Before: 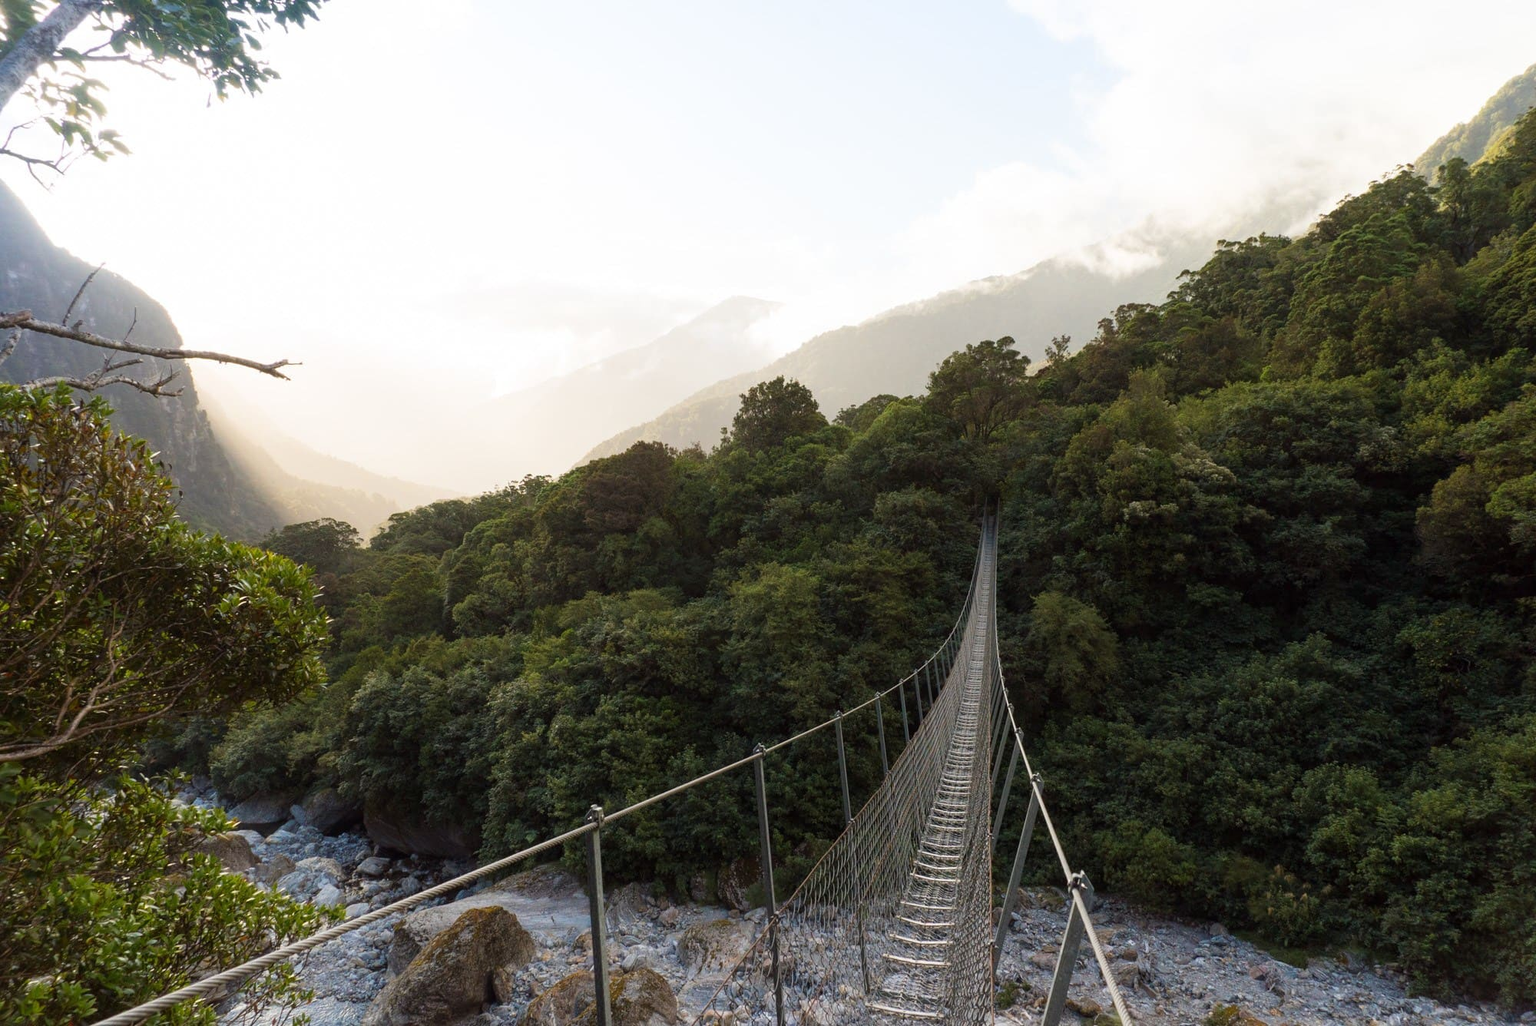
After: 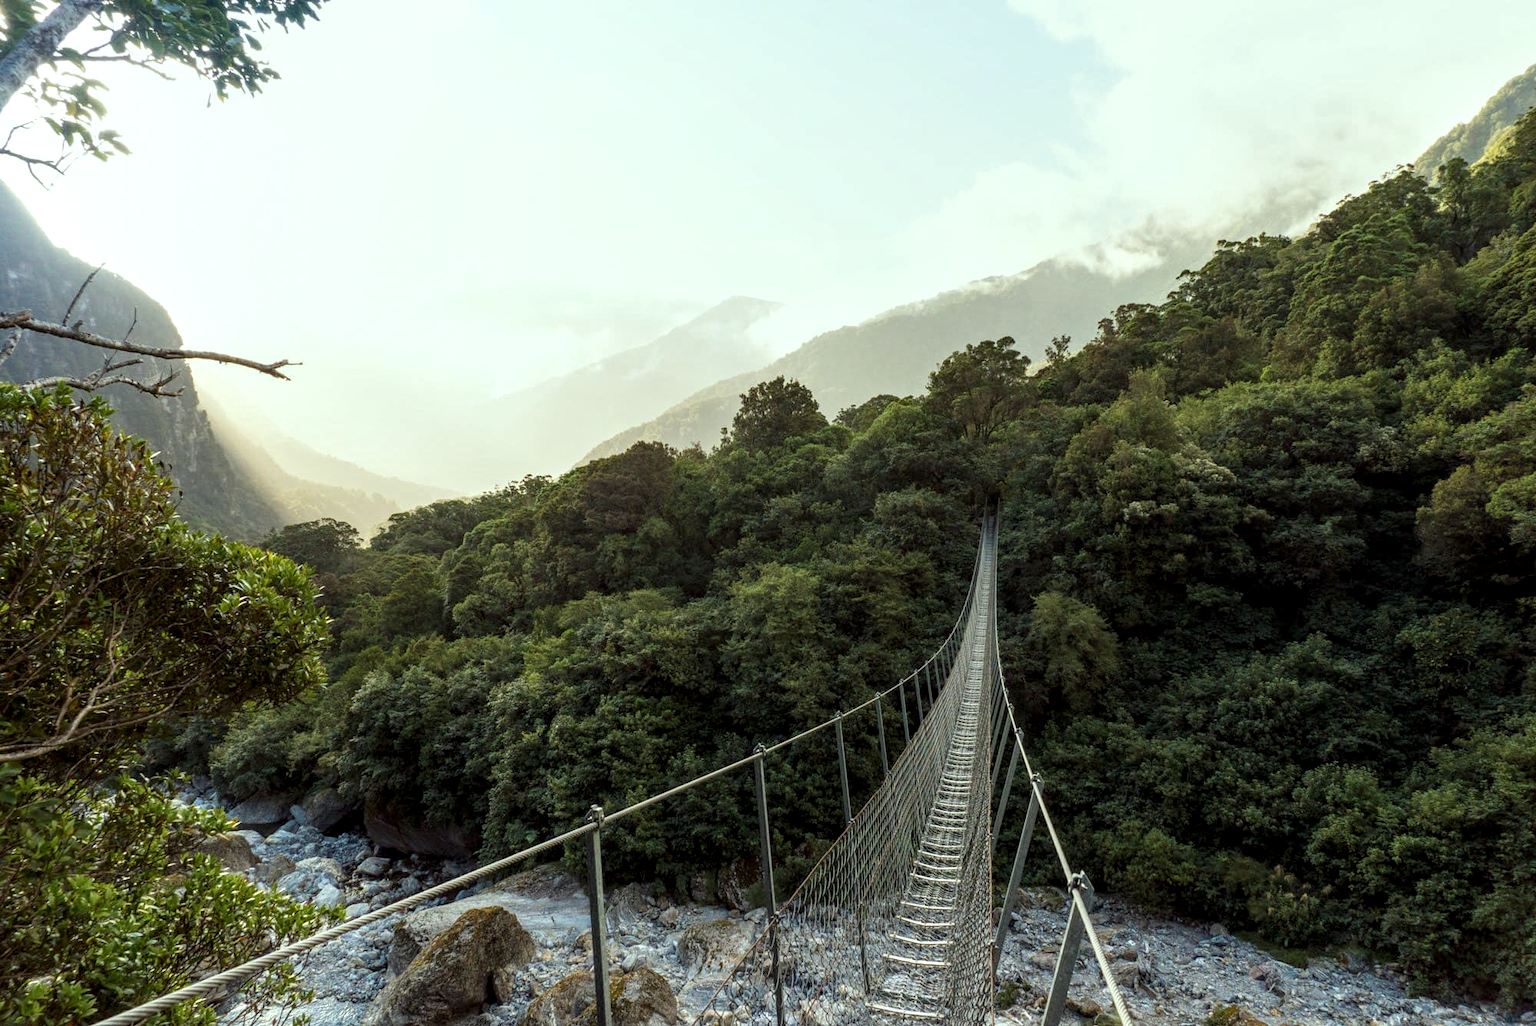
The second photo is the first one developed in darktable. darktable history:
local contrast: detail 150%
color correction: highlights a* -8.39, highlights b* 3.67
